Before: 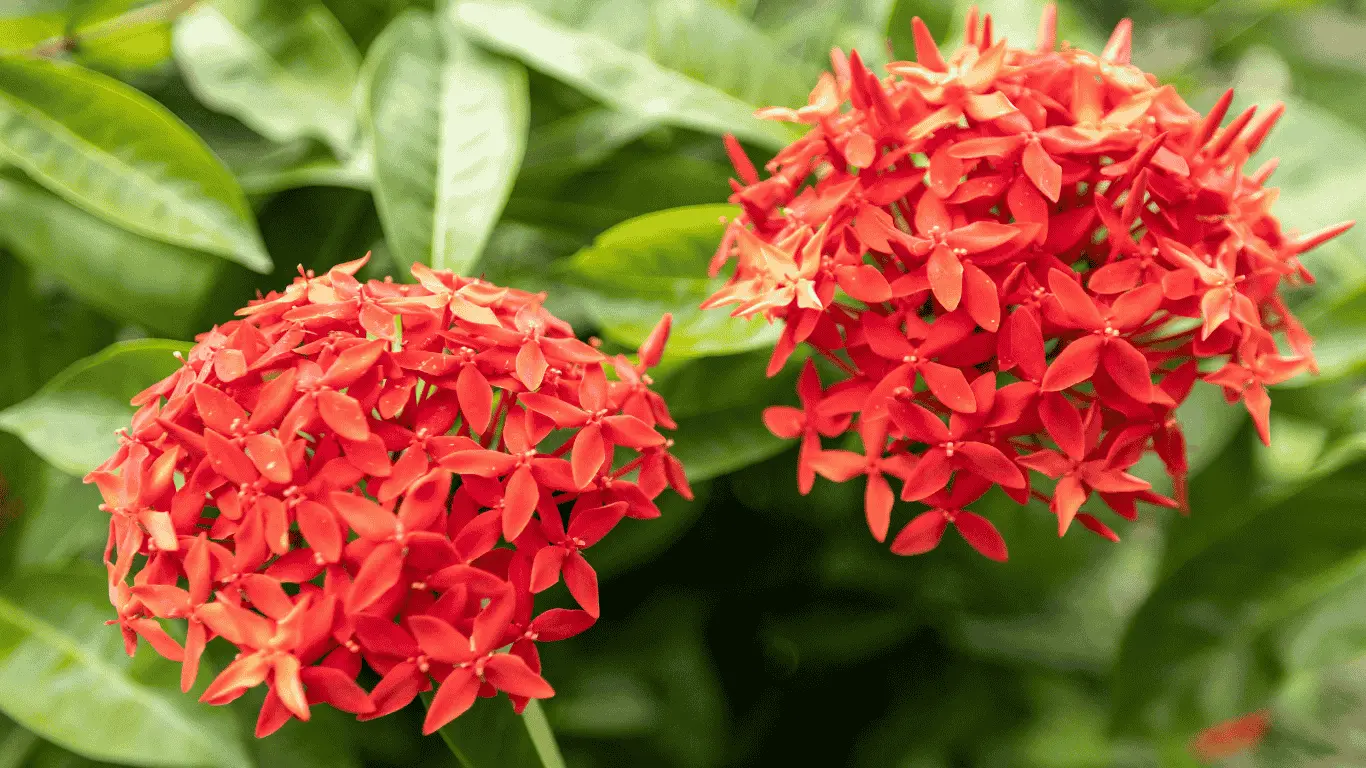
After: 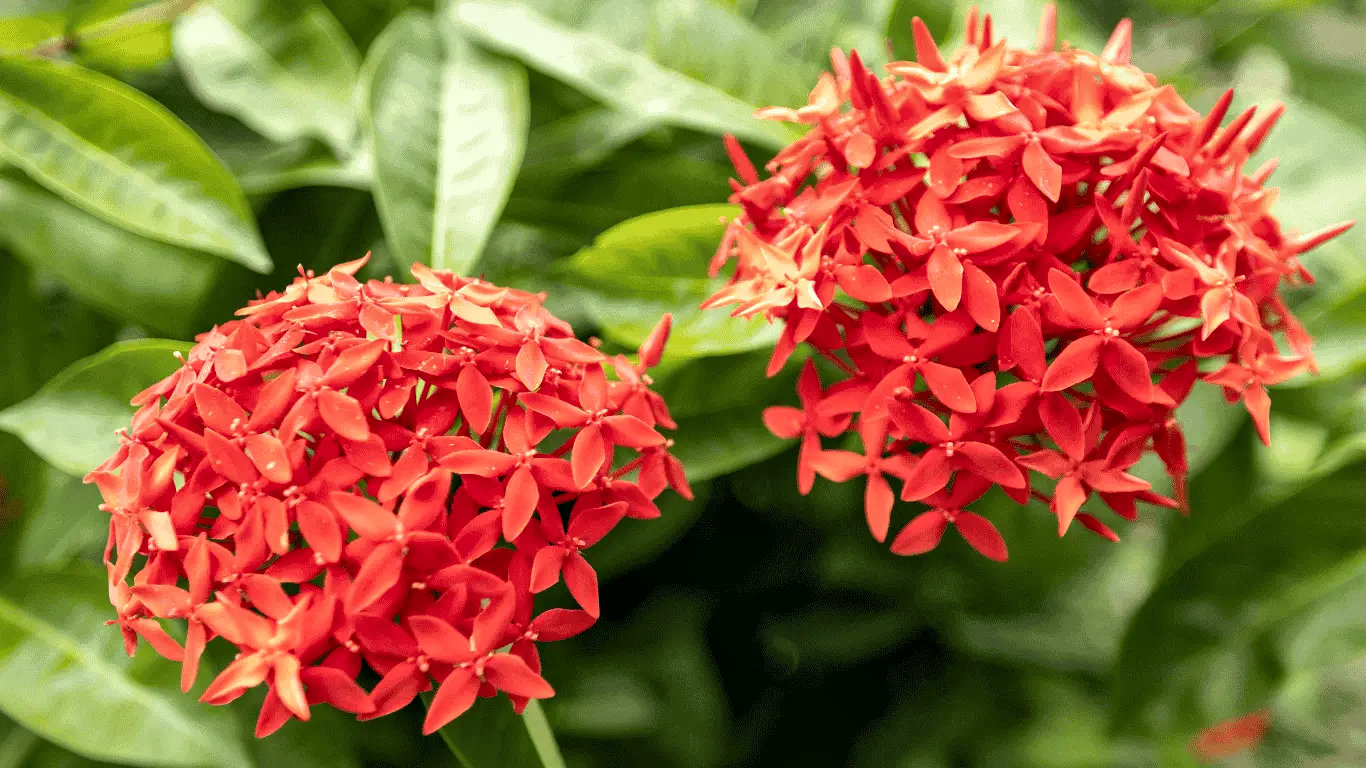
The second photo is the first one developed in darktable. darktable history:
local contrast: mode bilateral grid, contrast 20, coarseness 50, detail 138%, midtone range 0.2
